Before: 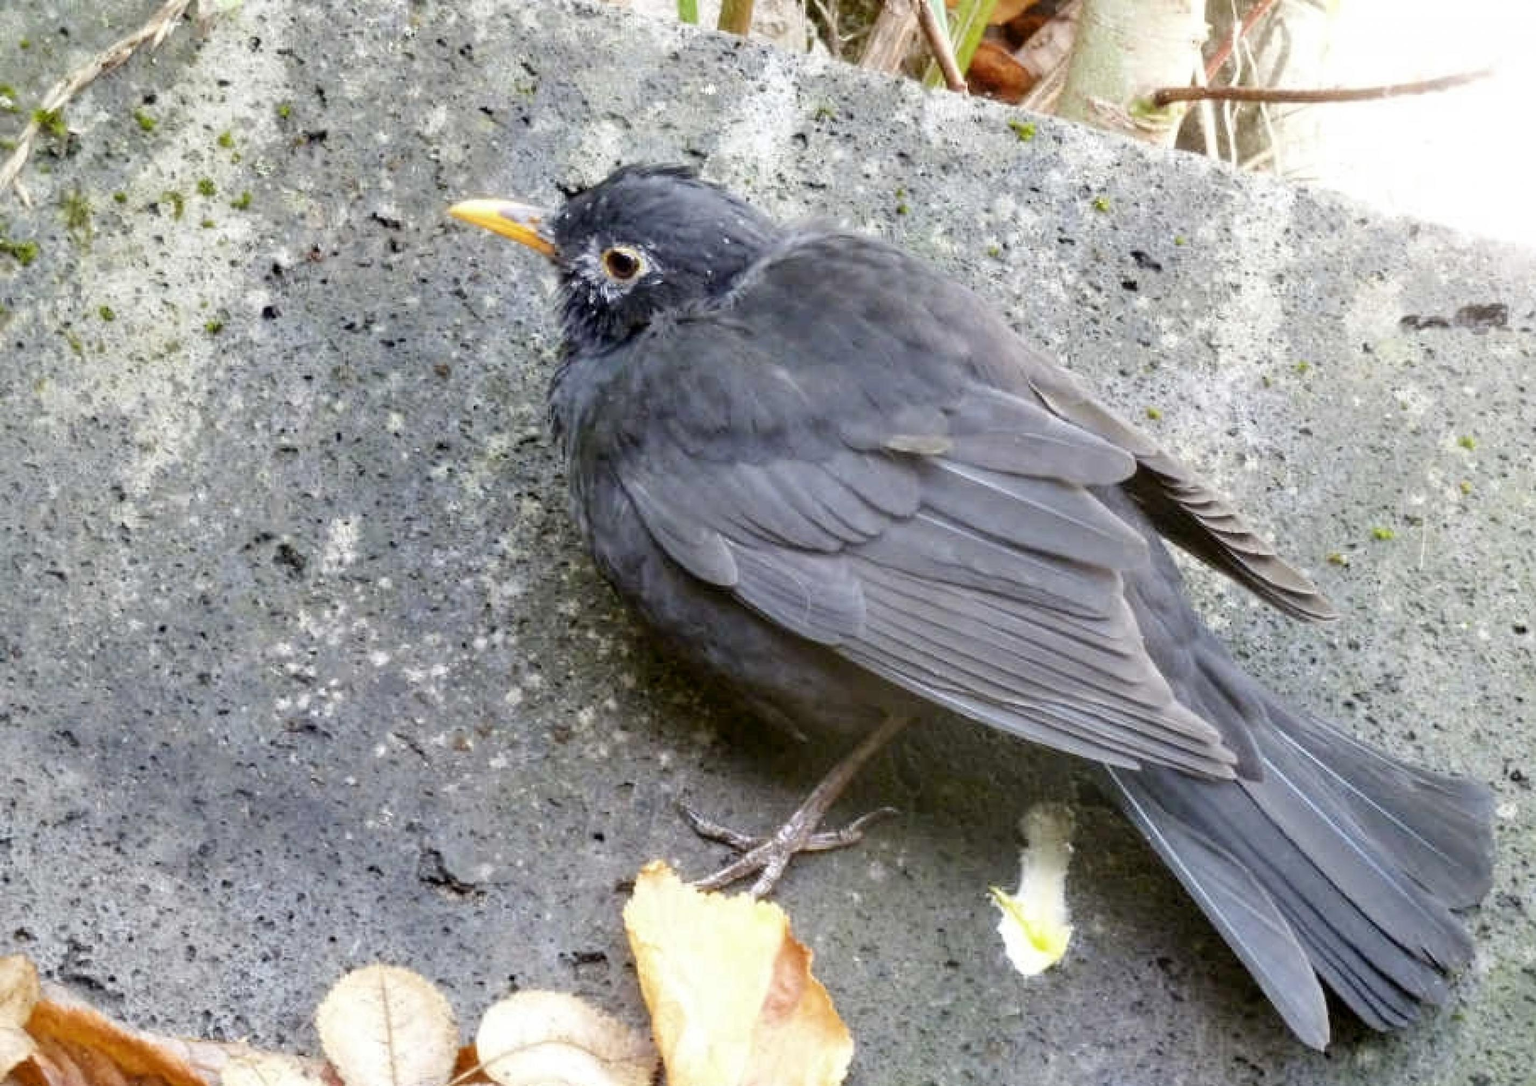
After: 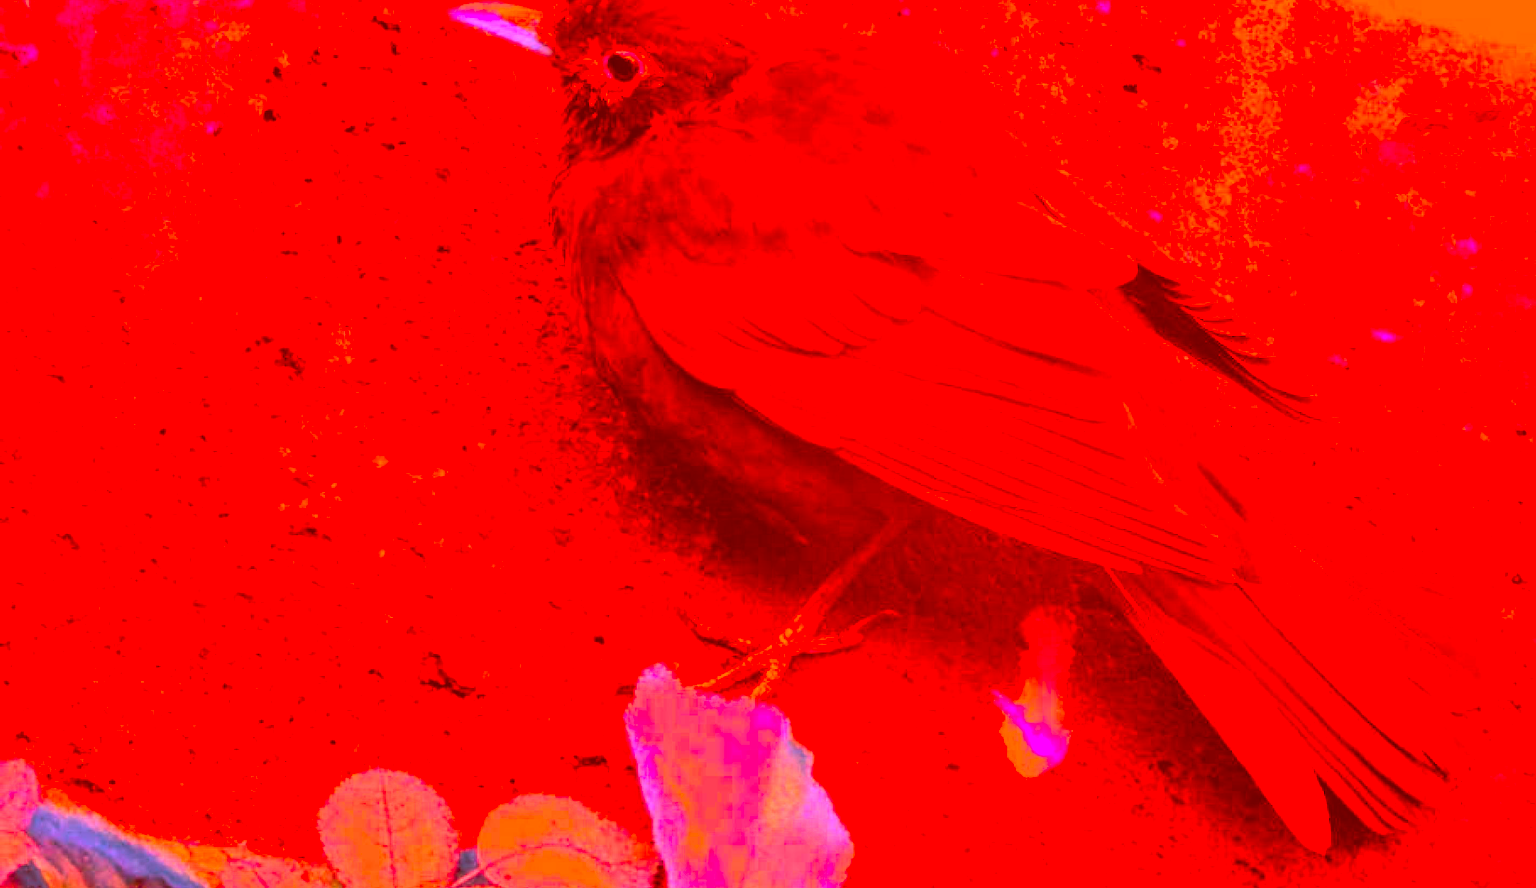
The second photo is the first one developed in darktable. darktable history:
crop and rotate: top 18.208%
color correction: highlights a* -39.2, highlights b* -39.25, shadows a* -39.25, shadows b* -39.56, saturation -2.99
